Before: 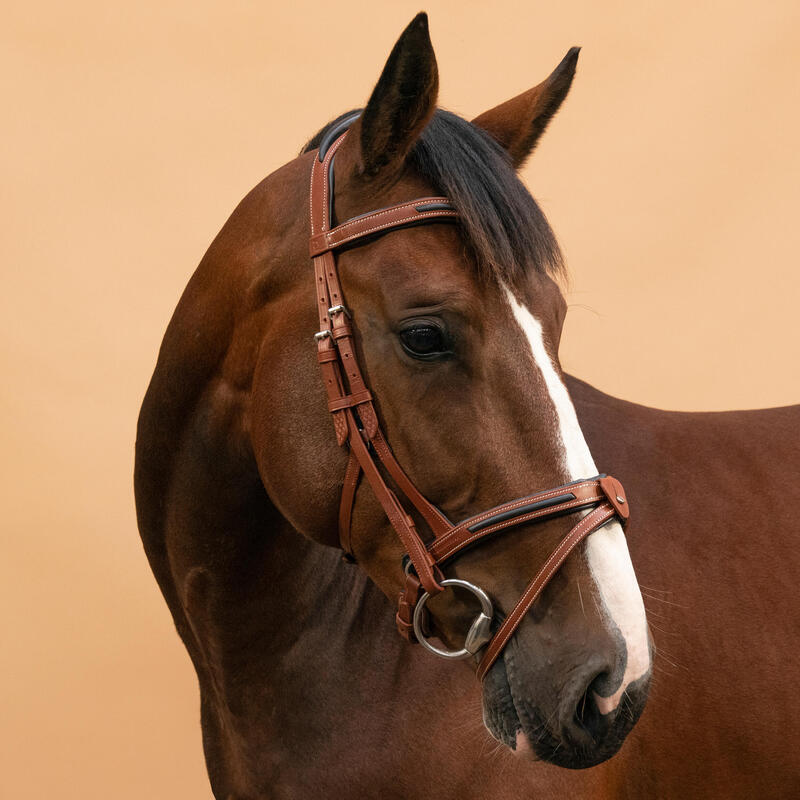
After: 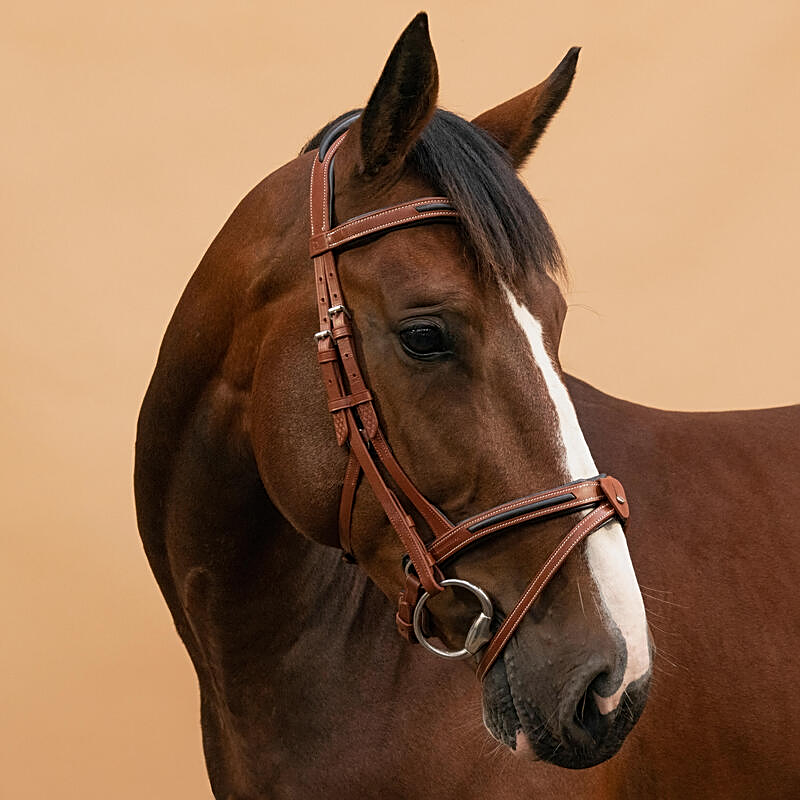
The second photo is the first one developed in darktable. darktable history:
sharpen: on, module defaults
exposure: exposure -0.151 EV, compensate highlight preservation false
